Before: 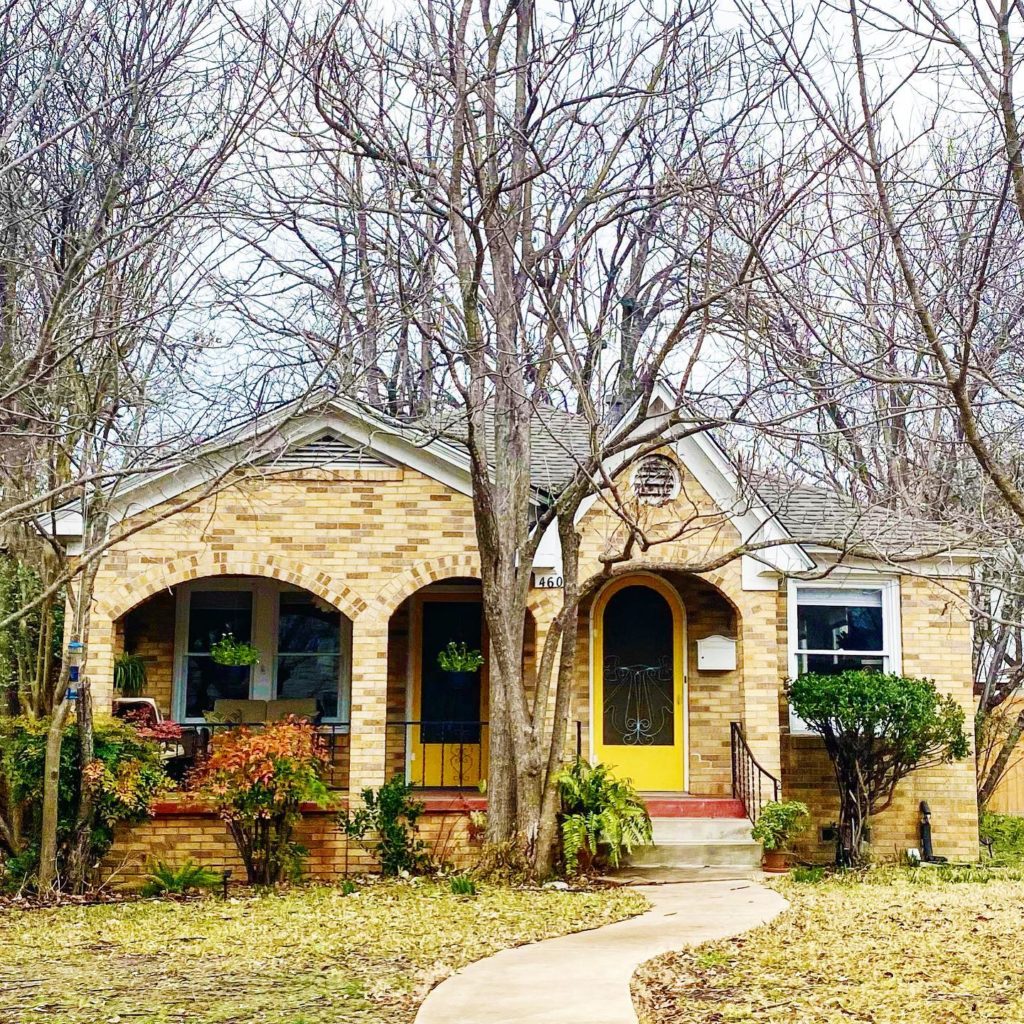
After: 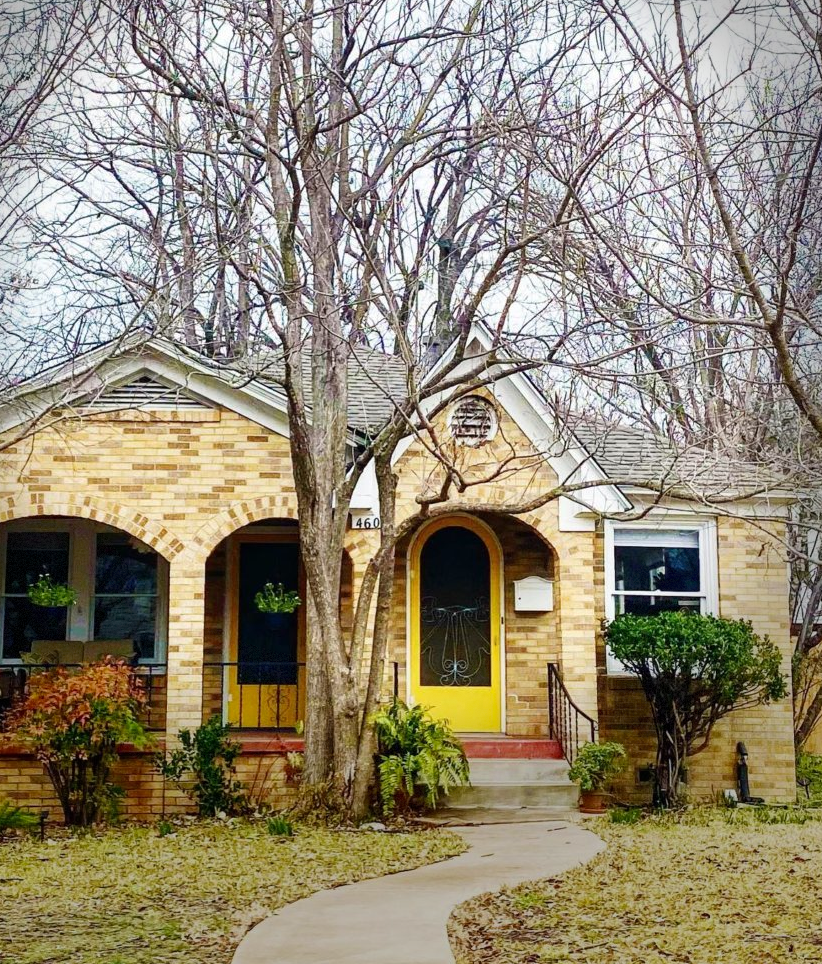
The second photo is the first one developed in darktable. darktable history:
crop and rotate: left 17.959%, top 5.771%, right 1.742%
vignetting: fall-off start 68.33%, fall-off radius 30%, saturation 0.042, center (-0.066, -0.311), width/height ratio 0.992, shape 0.85, dithering 8-bit output
